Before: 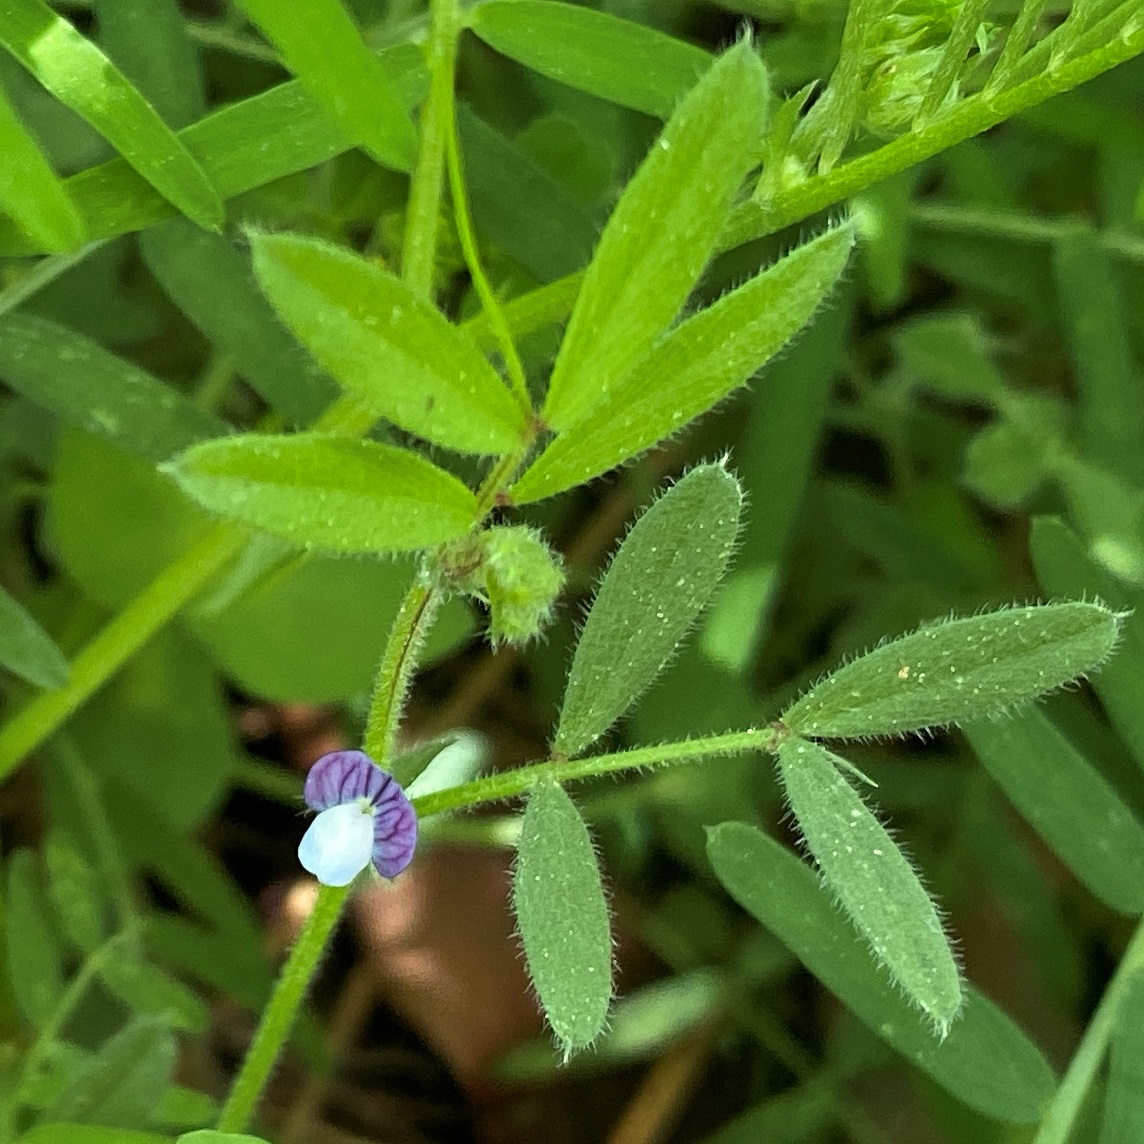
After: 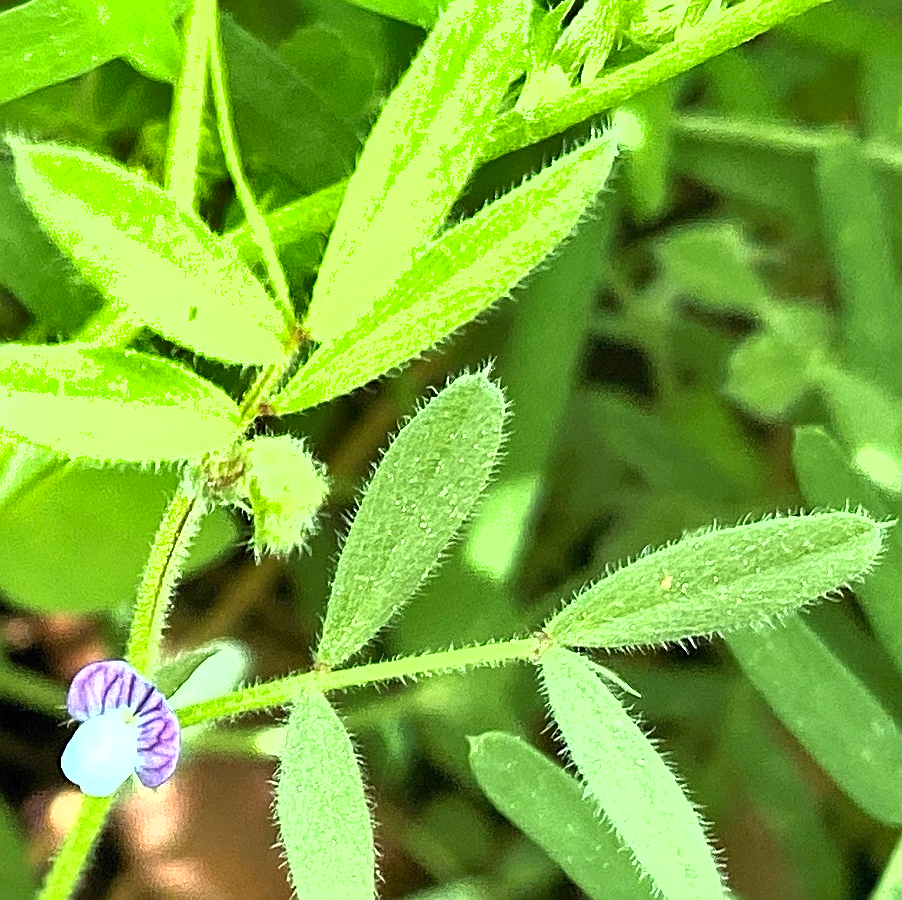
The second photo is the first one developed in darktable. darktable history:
sharpen: on, module defaults
shadows and highlights: low approximation 0.01, soften with gaussian
exposure: black level correction 0, exposure 1 EV, compensate exposure bias true, compensate highlight preservation false
crop and rotate: left 20.74%, top 7.912%, right 0.375%, bottom 13.378%
